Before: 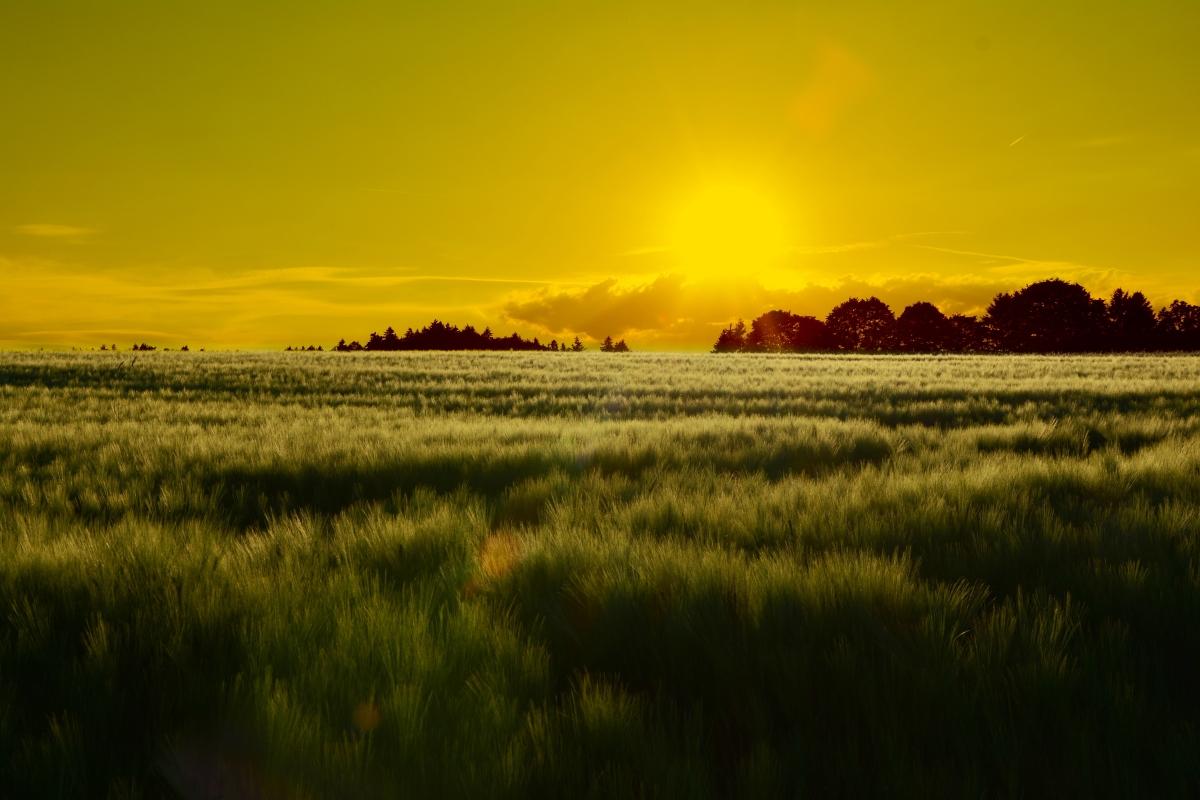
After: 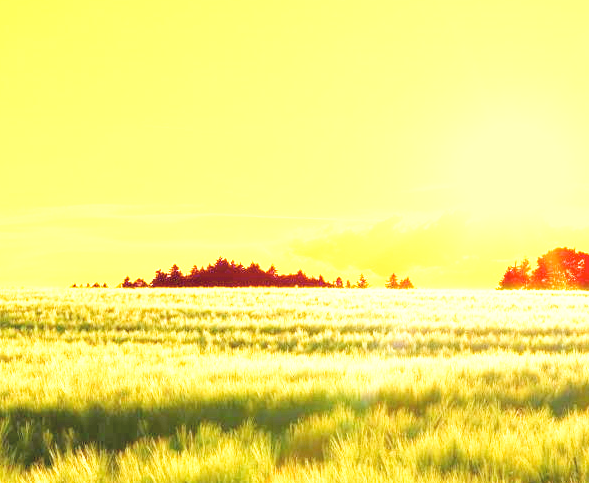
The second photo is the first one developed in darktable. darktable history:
crop: left 17.937%, top 7.906%, right 32.97%, bottom 31.653%
base curve: curves: ch0 [(0, 0) (0.005, 0.002) (0.15, 0.3) (0.4, 0.7) (0.75, 0.95) (1, 1)], preserve colors none
exposure: exposure 2.005 EV, compensate highlight preservation false
contrast brightness saturation: brightness 0.281
